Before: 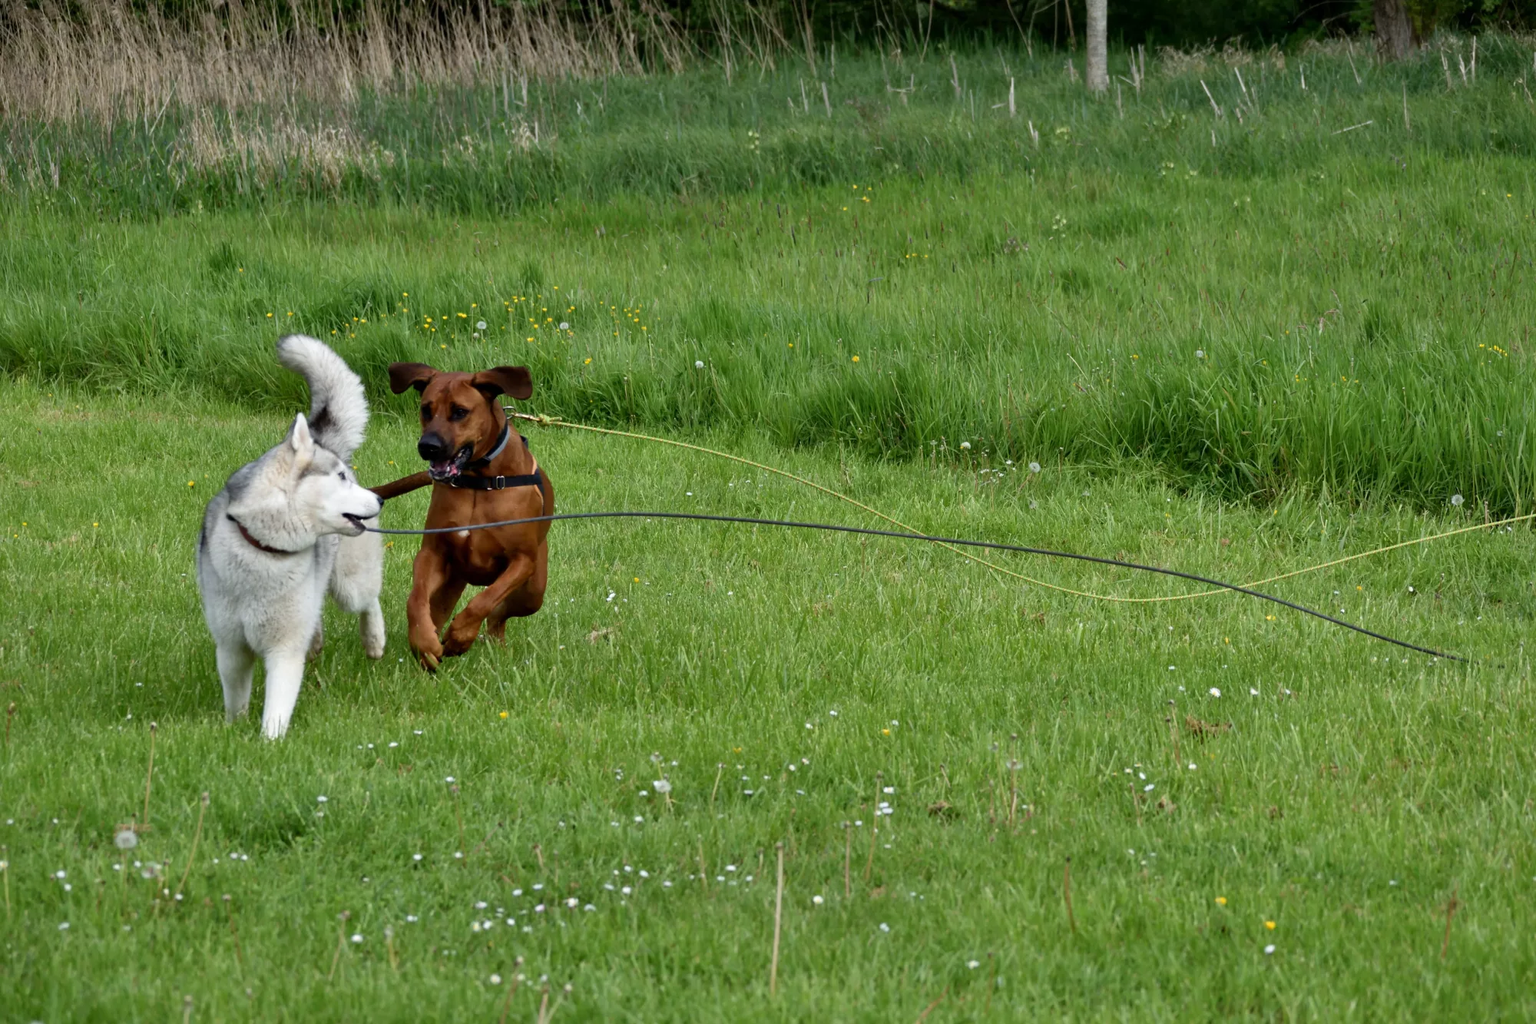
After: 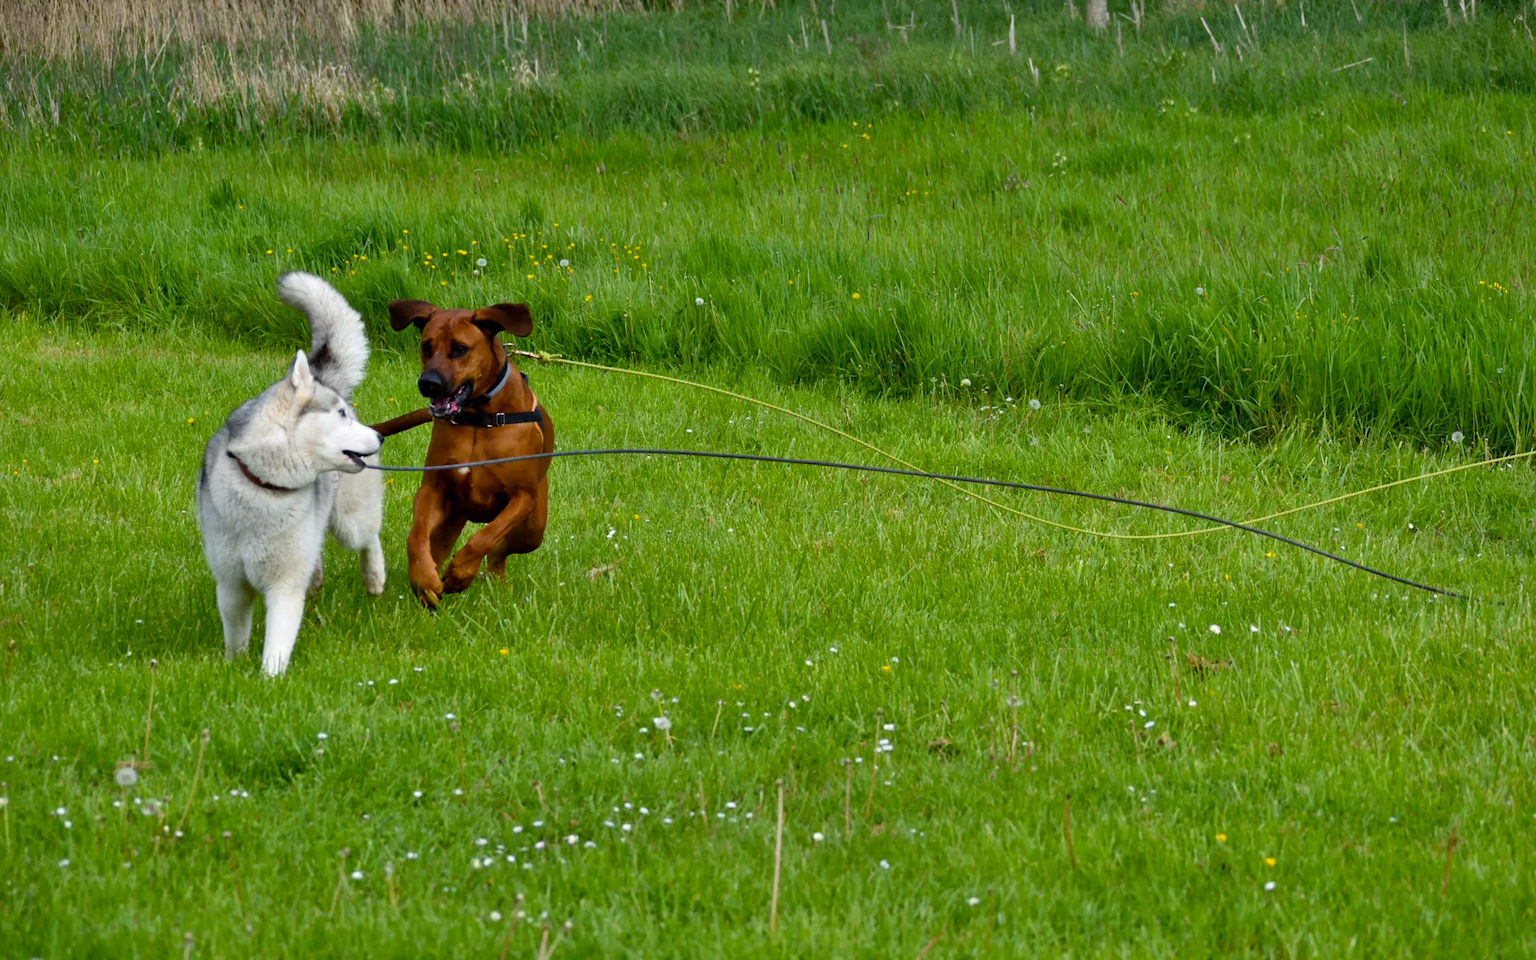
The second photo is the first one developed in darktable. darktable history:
color balance rgb: shadows lift › hue 86.37°, perceptual saturation grading › global saturation 30.558%
crop and rotate: top 6.214%
